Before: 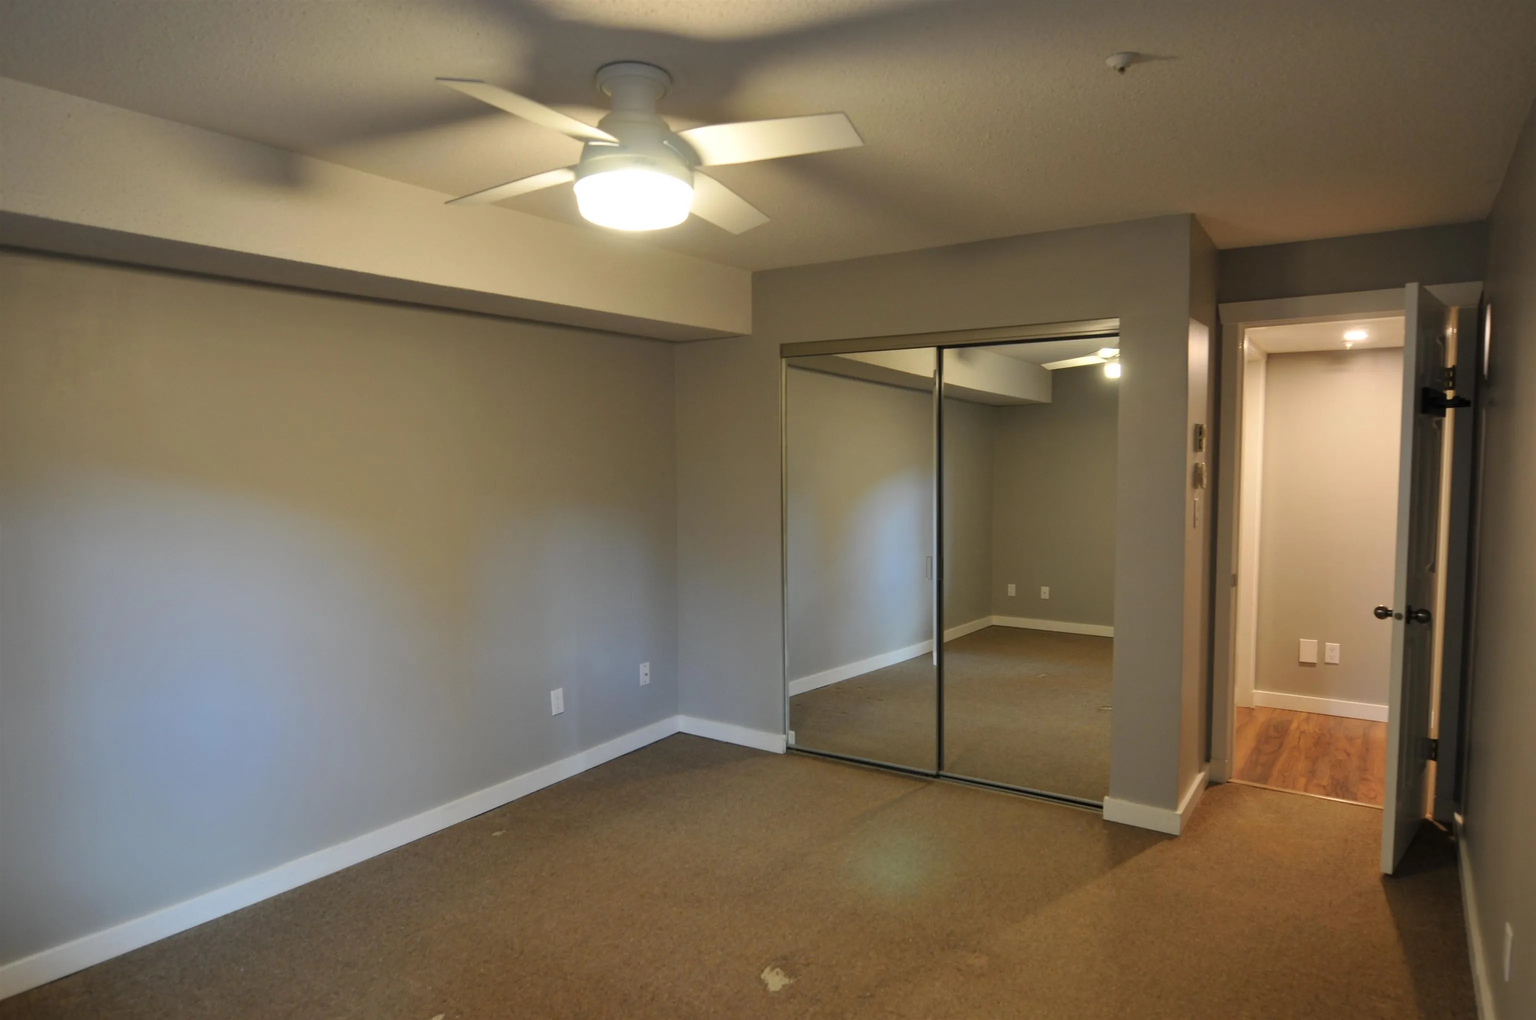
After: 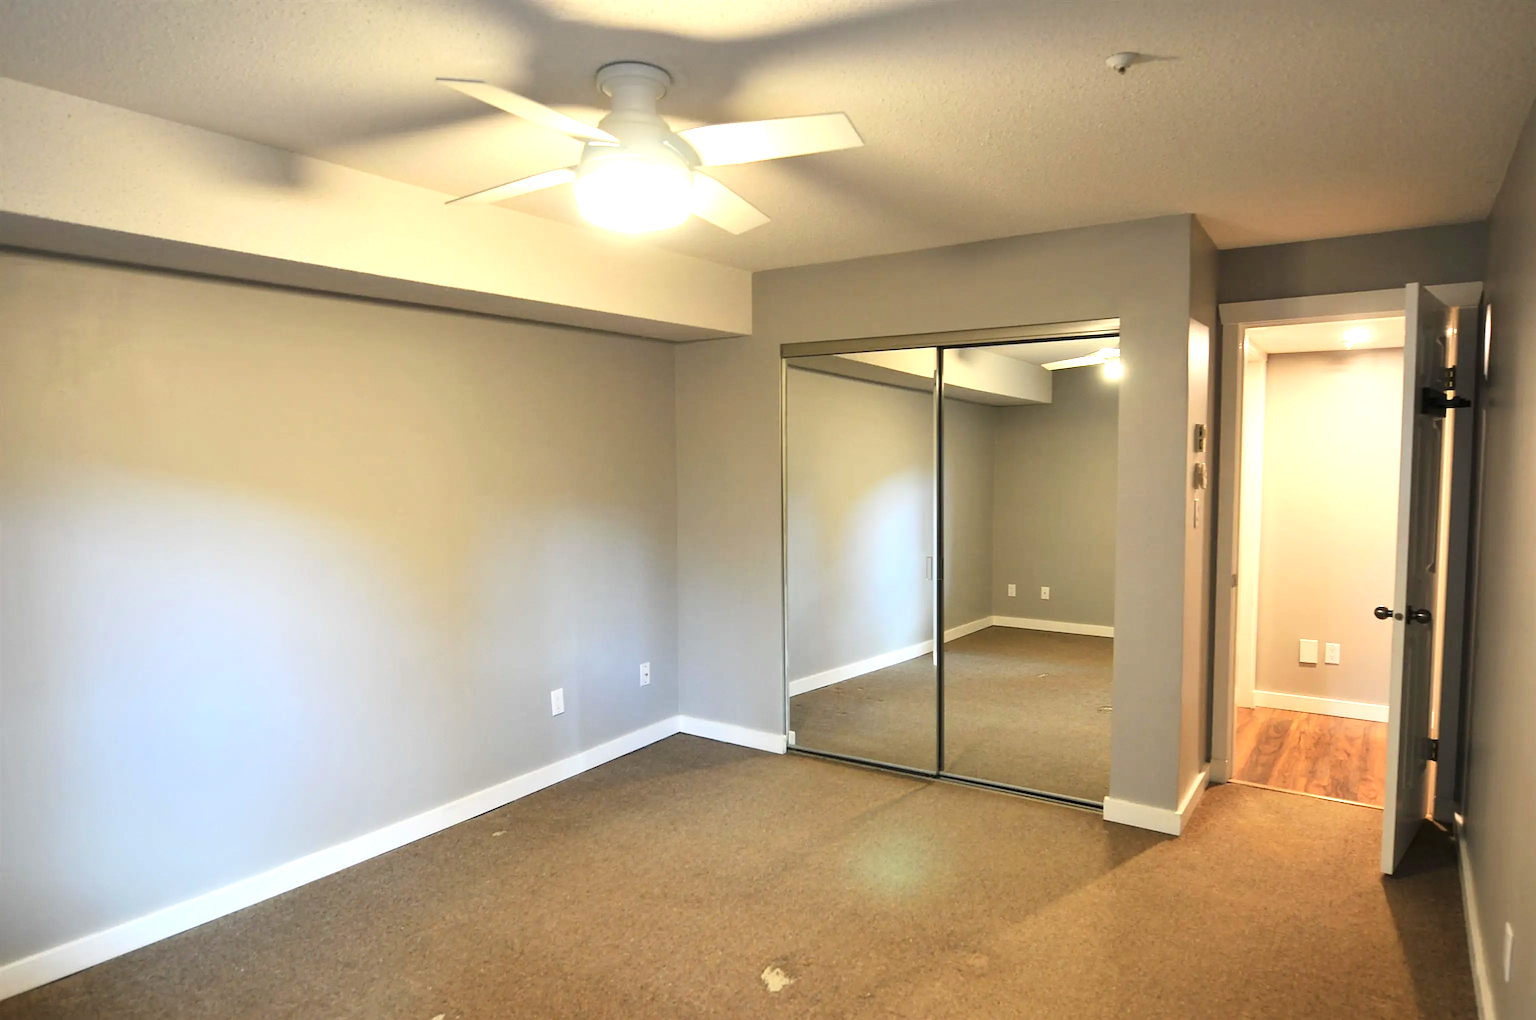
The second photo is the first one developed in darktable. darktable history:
exposure: black level correction 0, exposure 1.2 EV, compensate highlight preservation false
sharpen: on, module defaults
contrast brightness saturation: contrast 0.141
